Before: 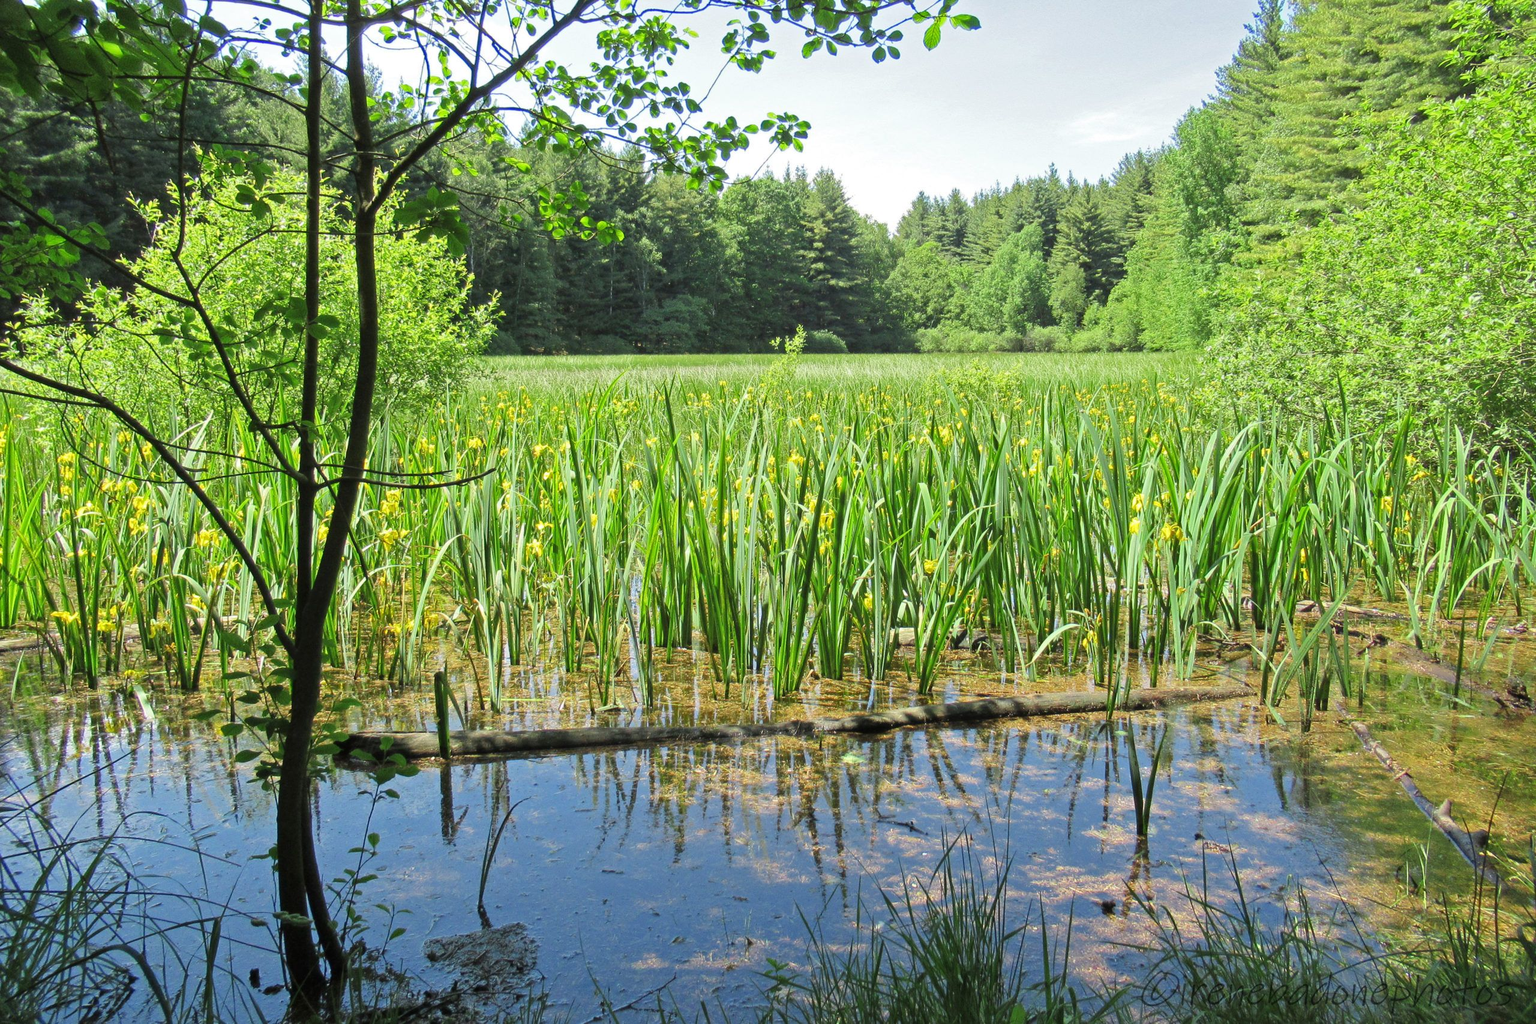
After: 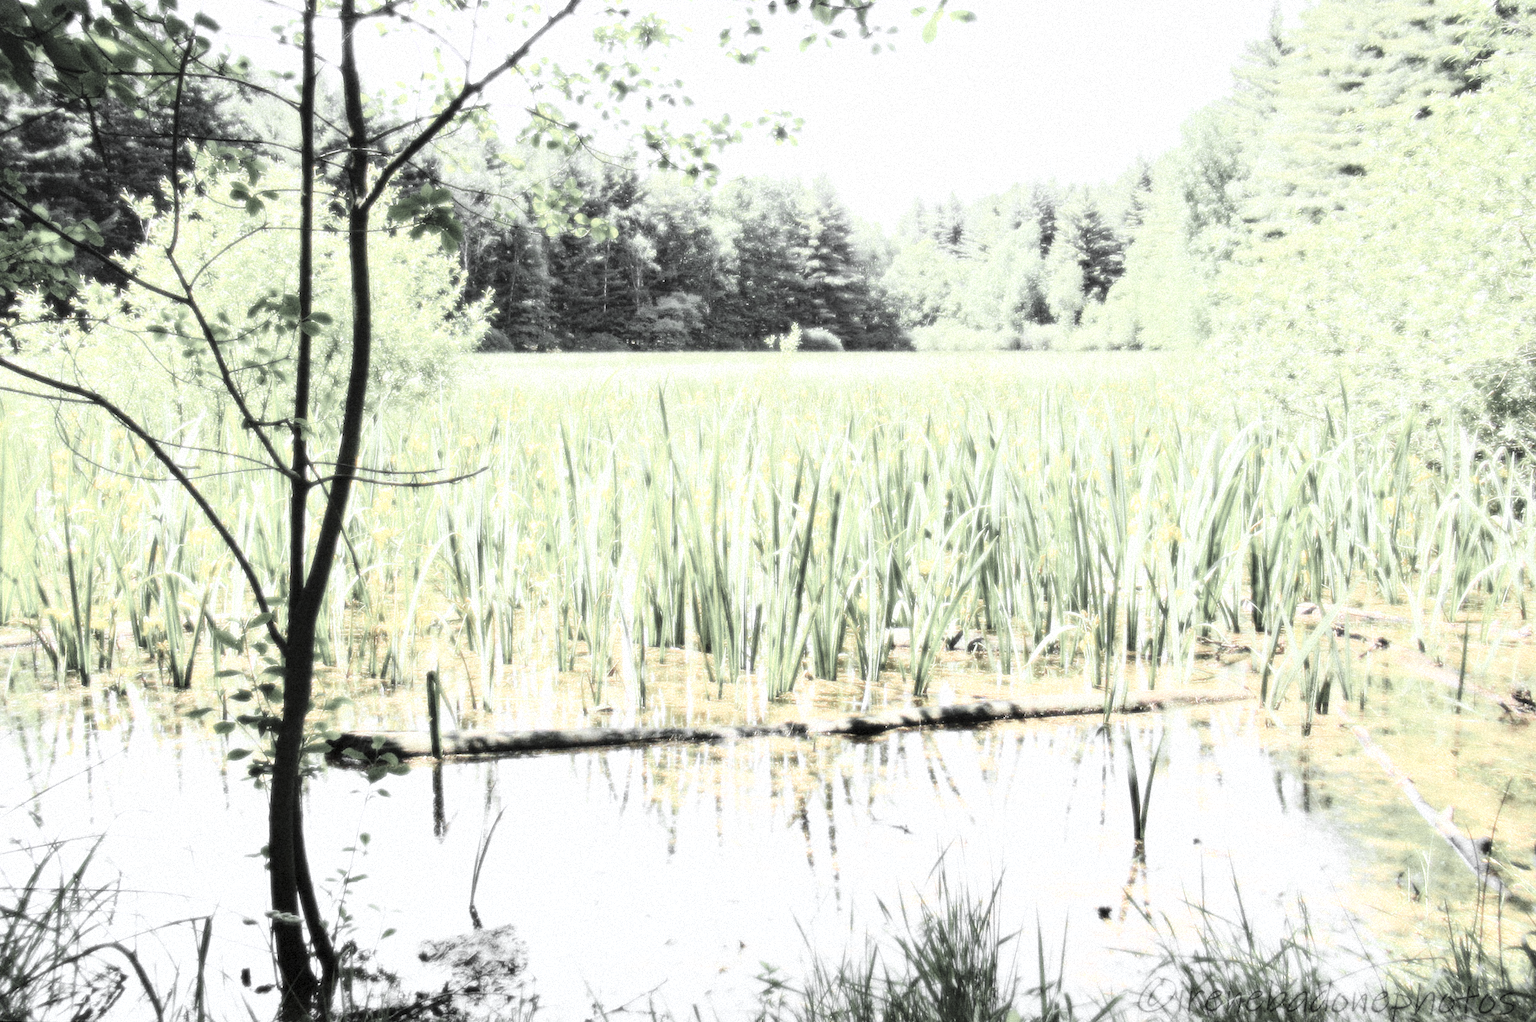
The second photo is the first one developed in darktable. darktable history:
exposure: black level correction 0, exposure 0.7 EV, compensate exposure bias true, compensate highlight preservation false
grain: mid-tones bias 0%
base curve: curves: ch0 [(0, 0) (0.028, 0.03) (0.121, 0.232) (0.46, 0.748) (0.859, 0.968) (1, 1)], preserve colors none
rotate and perspective: rotation 0.192°, lens shift (horizontal) -0.015, crop left 0.005, crop right 0.996, crop top 0.006, crop bottom 0.99
velvia: on, module defaults
color zones: curves: ch0 [(0, 0.613) (0.01, 0.613) (0.245, 0.448) (0.498, 0.529) (0.642, 0.665) (0.879, 0.777) (0.99, 0.613)]; ch1 [(0, 0.035) (0.121, 0.189) (0.259, 0.197) (0.415, 0.061) (0.589, 0.022) (0.732, 0.022) (0.857, 0.026) (0.991, 0.053)]
graduated density: hue 238.83°, saturation 50%
bloom: size 0%, threshold 54.82%, strength 8.31%
